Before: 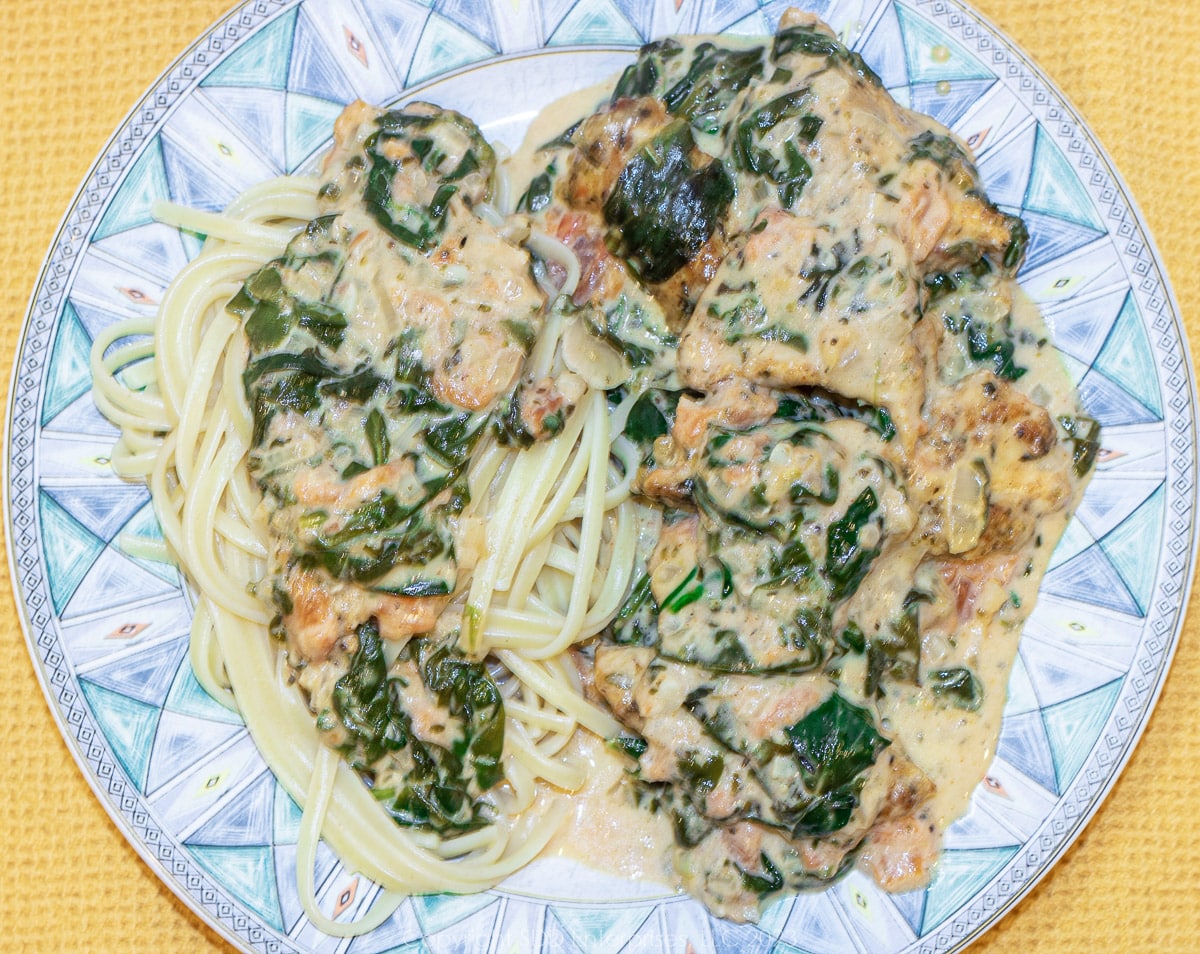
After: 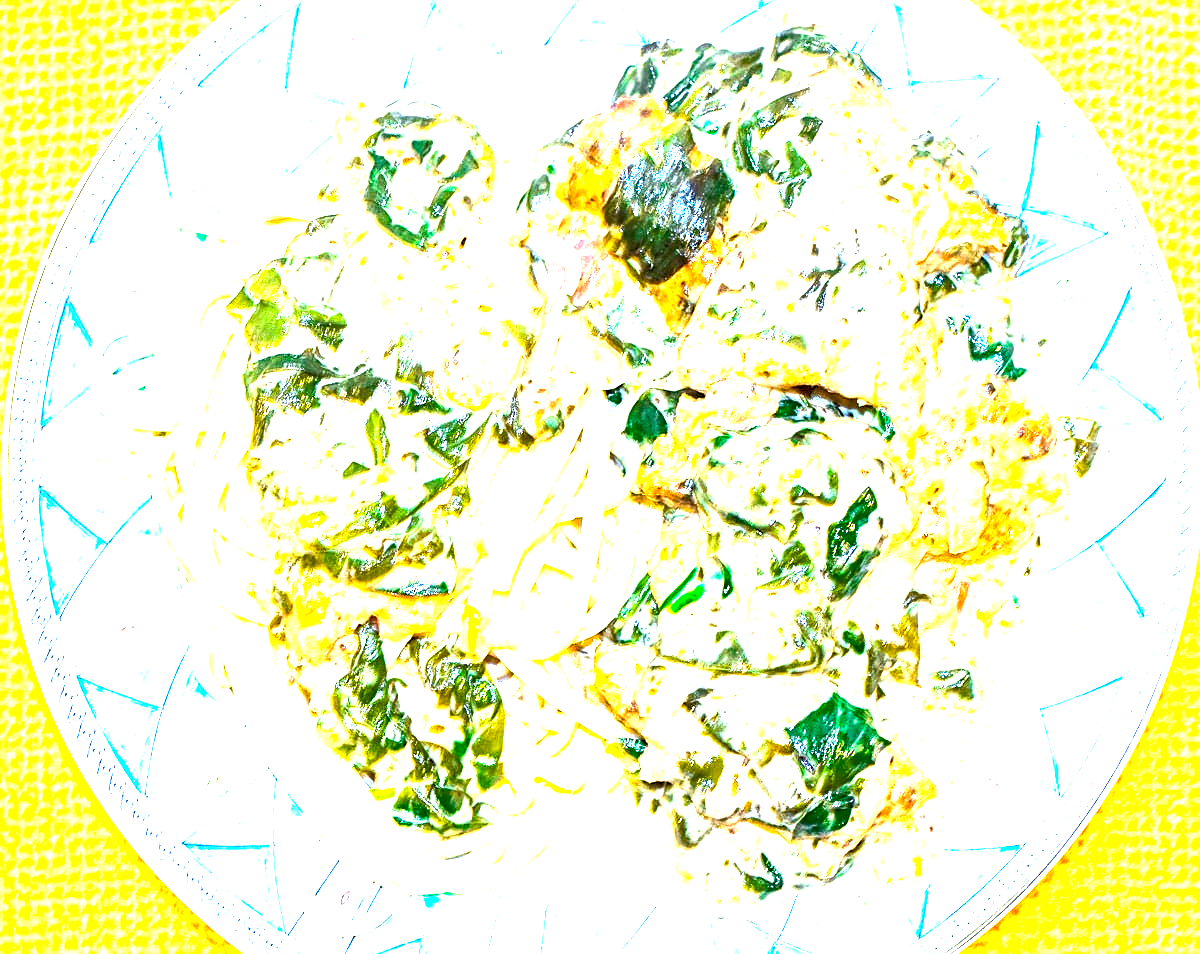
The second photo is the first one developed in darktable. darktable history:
rgb curve: curves: ch0 [(0, 0) (0.072, 0.166) (0.217, 0.293) (0.414, 0.42) (1, 1)], compensate middle gray true, preserve colors basic power
sharpen: on, module defaults
color balance rgb: perceptual saturation grading › global saturation 30%, global vibrance 10%
tone equalizer: -8 EV -0.75 EV, -7 EV -0.7 EV, -6 EV -0.6 EV, -5 EV -0.4 EV, -3 EV 0.4 EV, -2 EV 0.6 EV, -1 EV 0.7 EV, +0 EV 0.75 EV, edges refinement/feathering 500, mask exposure compensation -1.57 EV, preserve details no
exposure: exposure 2.04 EV, compensate highlight preservation false
